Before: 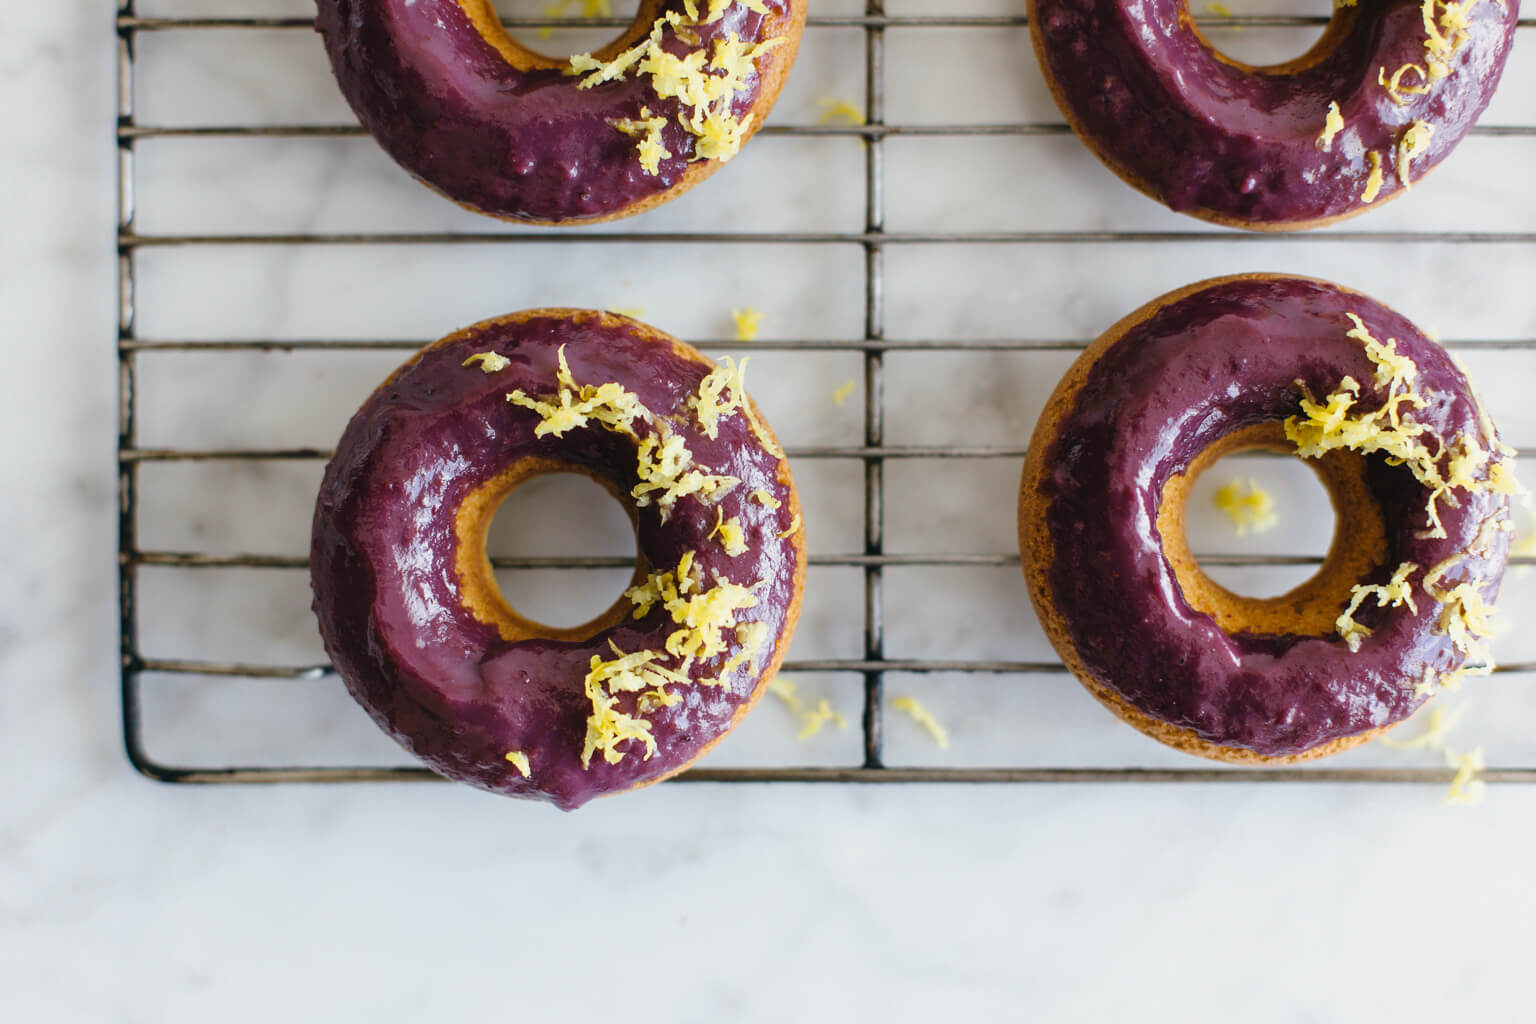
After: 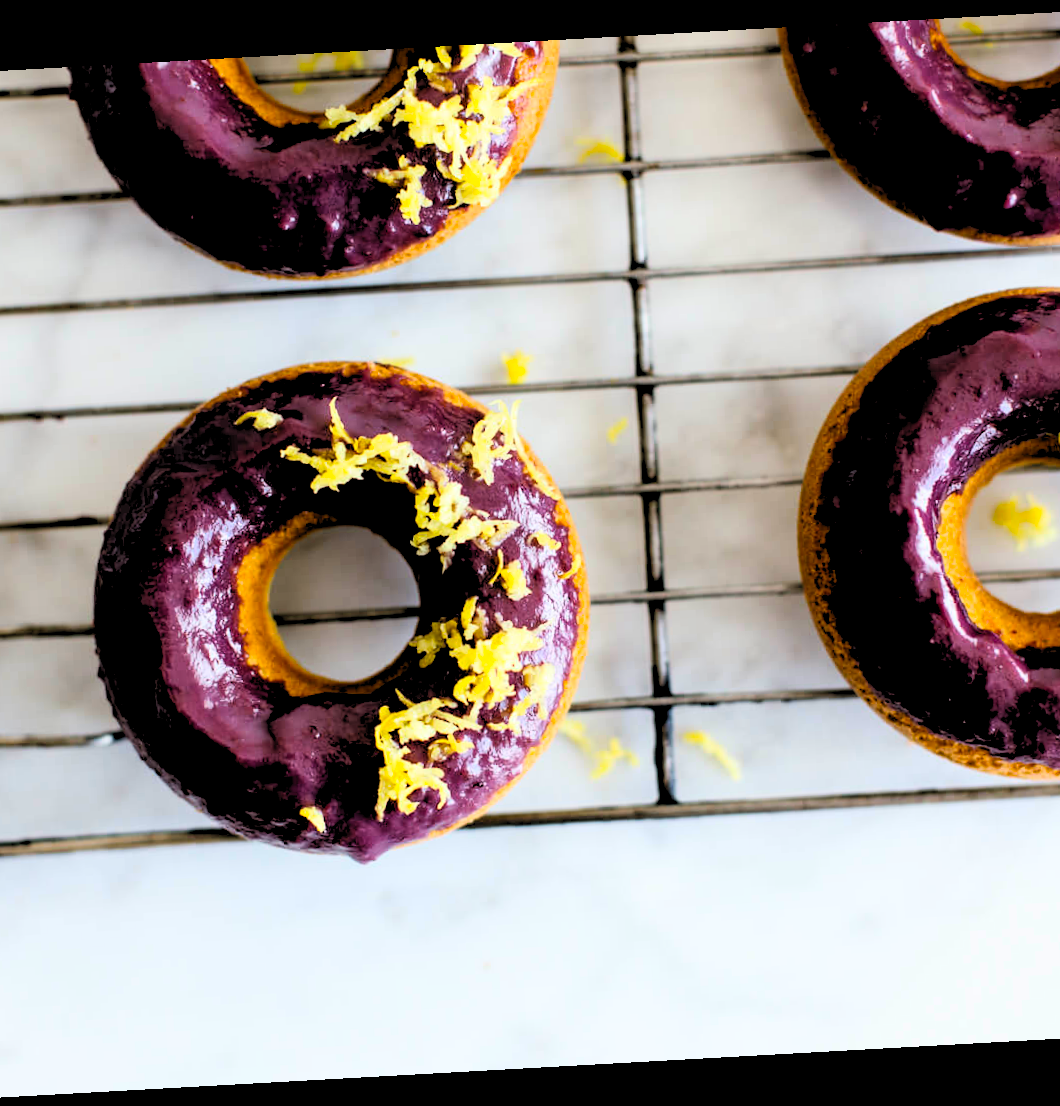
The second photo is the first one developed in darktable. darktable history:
crop and rotate: left 15.546%, right 17.787%
rotate and perspective: rotation -3.18°, automatic cropping off
rgb levels: levels [[0.034, 0.472, 0.904], [0, 0.5, 1], [0, 0.5, 1]]
color balance: output saturation 120%
contrast brightness saturation: contrast 0.2, brightness 0.16, saturation 0.22
